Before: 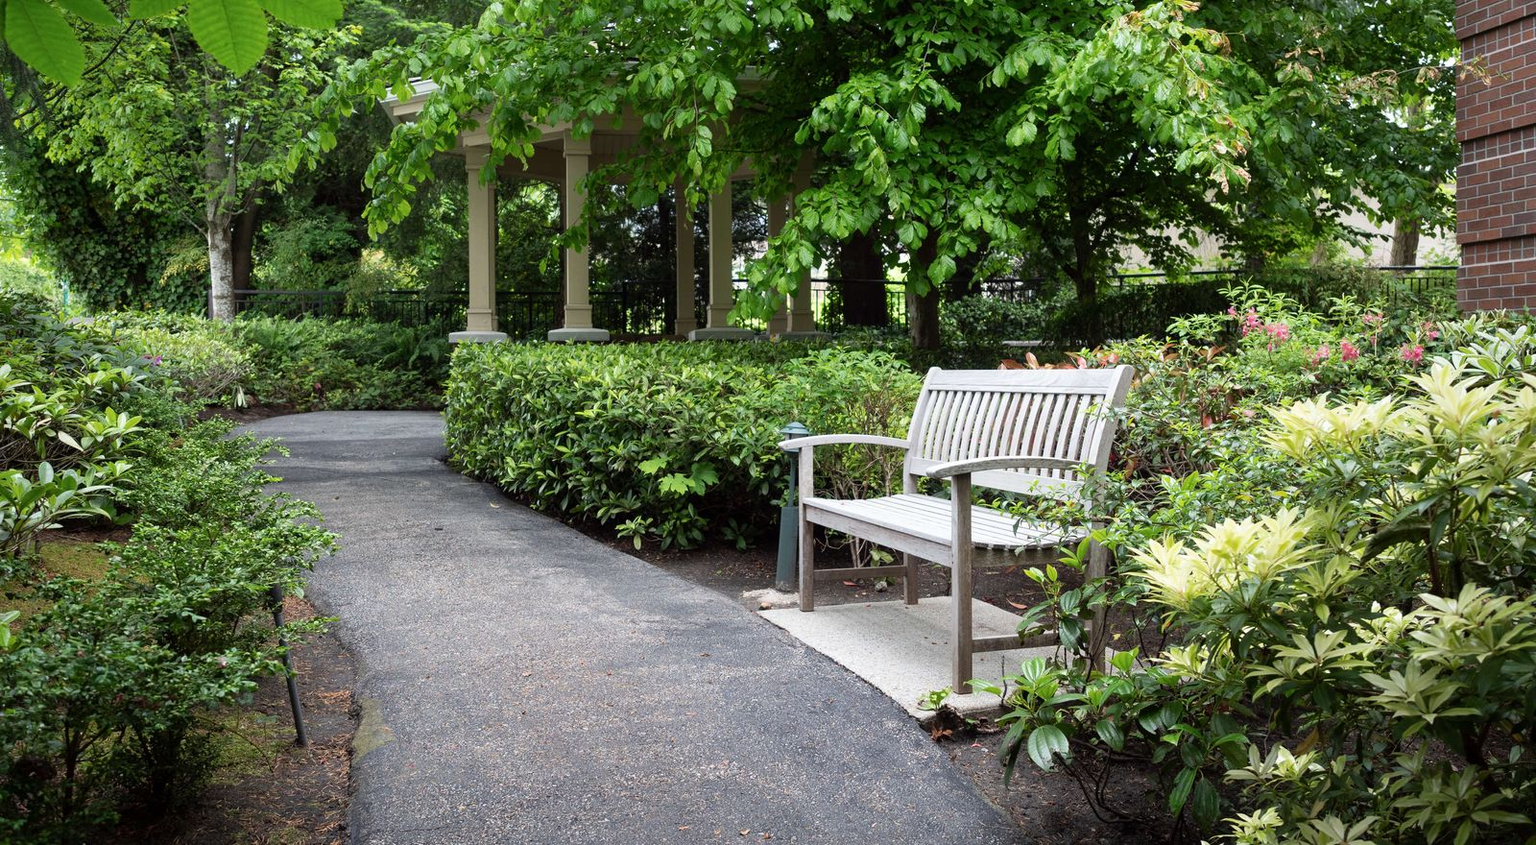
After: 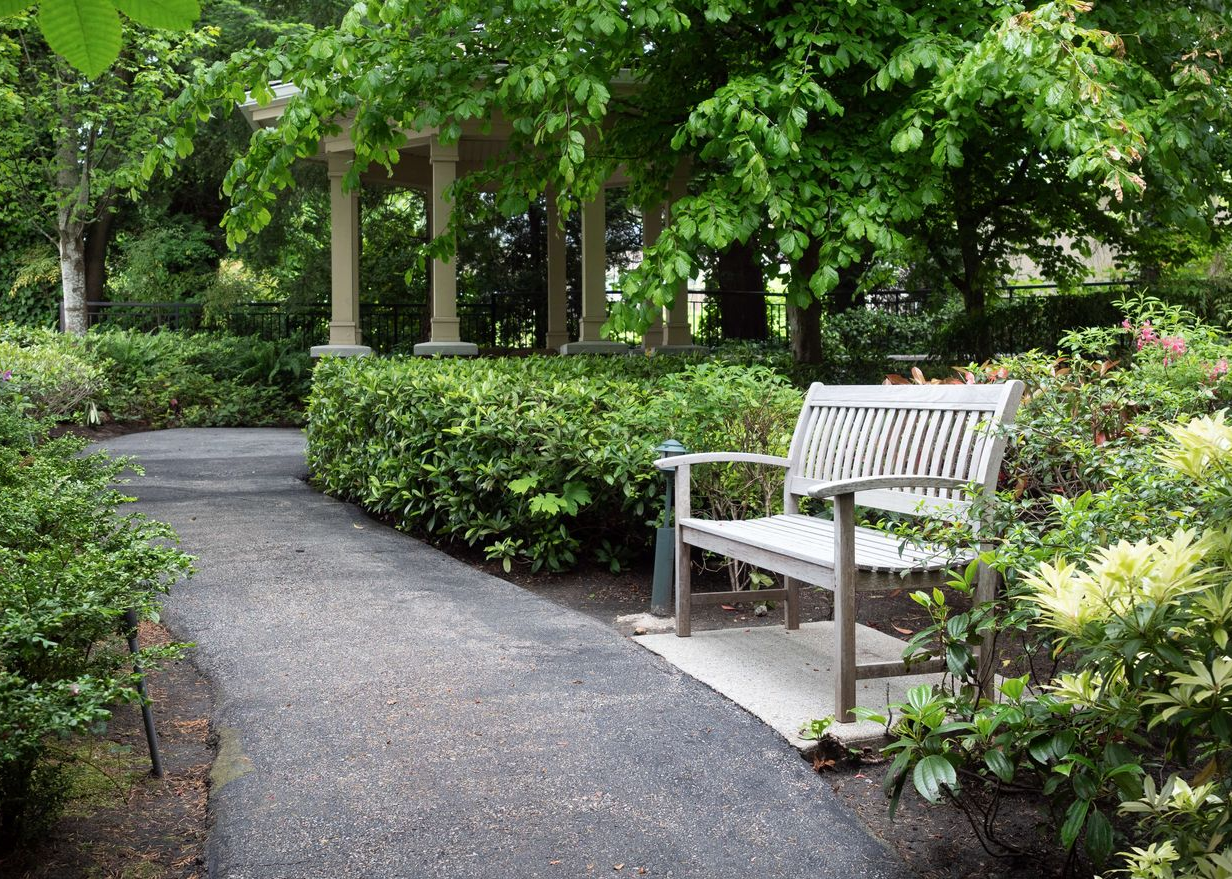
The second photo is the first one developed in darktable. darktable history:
crop: left 9.853%, right 12.768%
